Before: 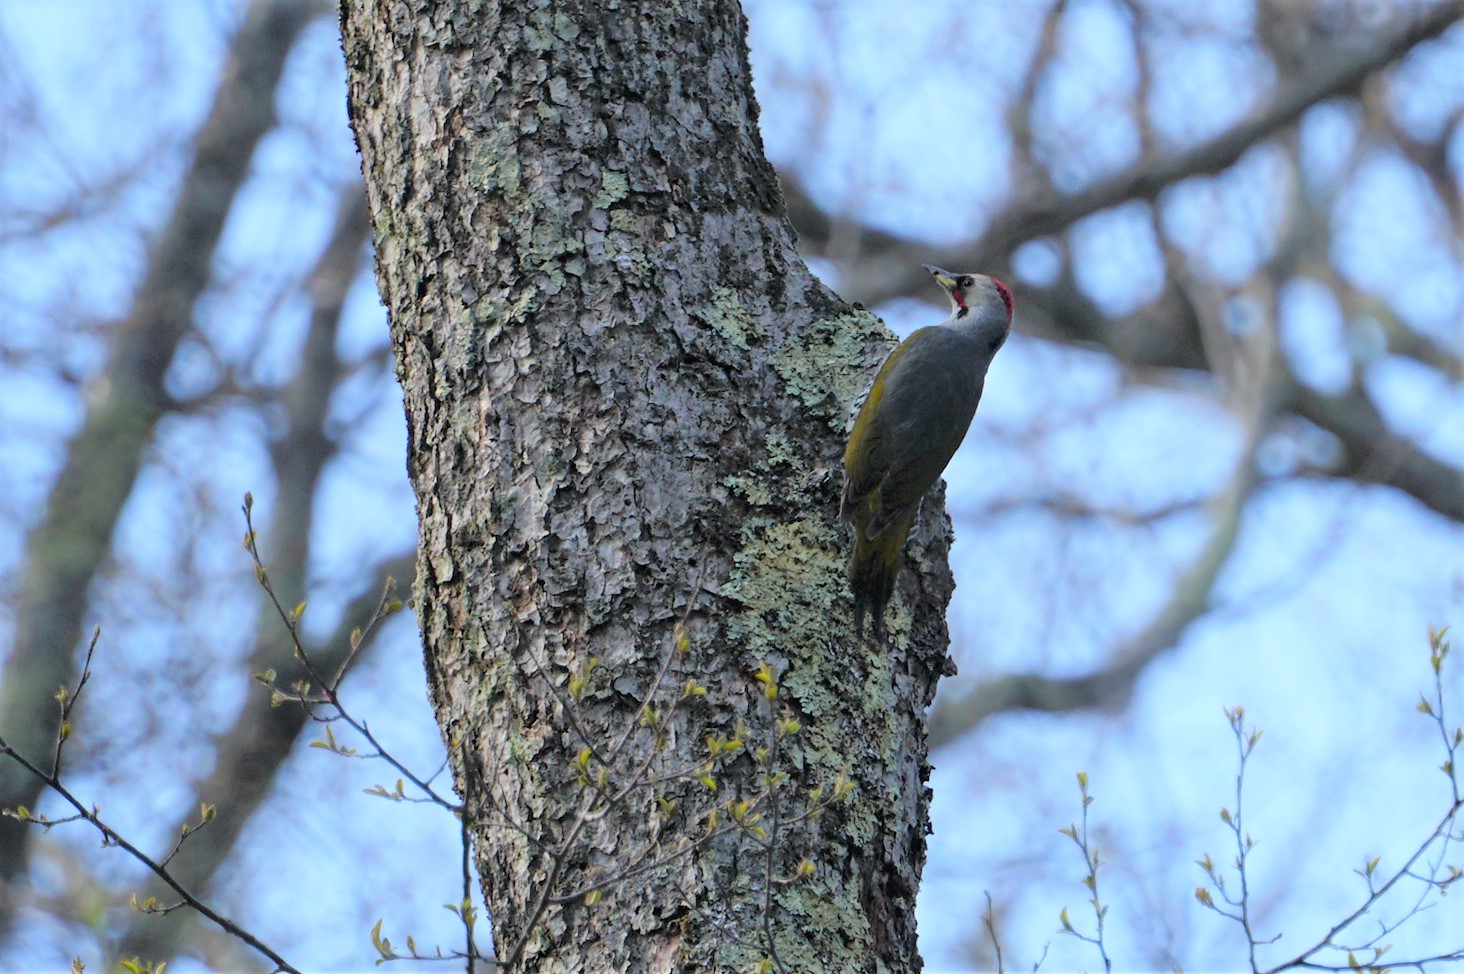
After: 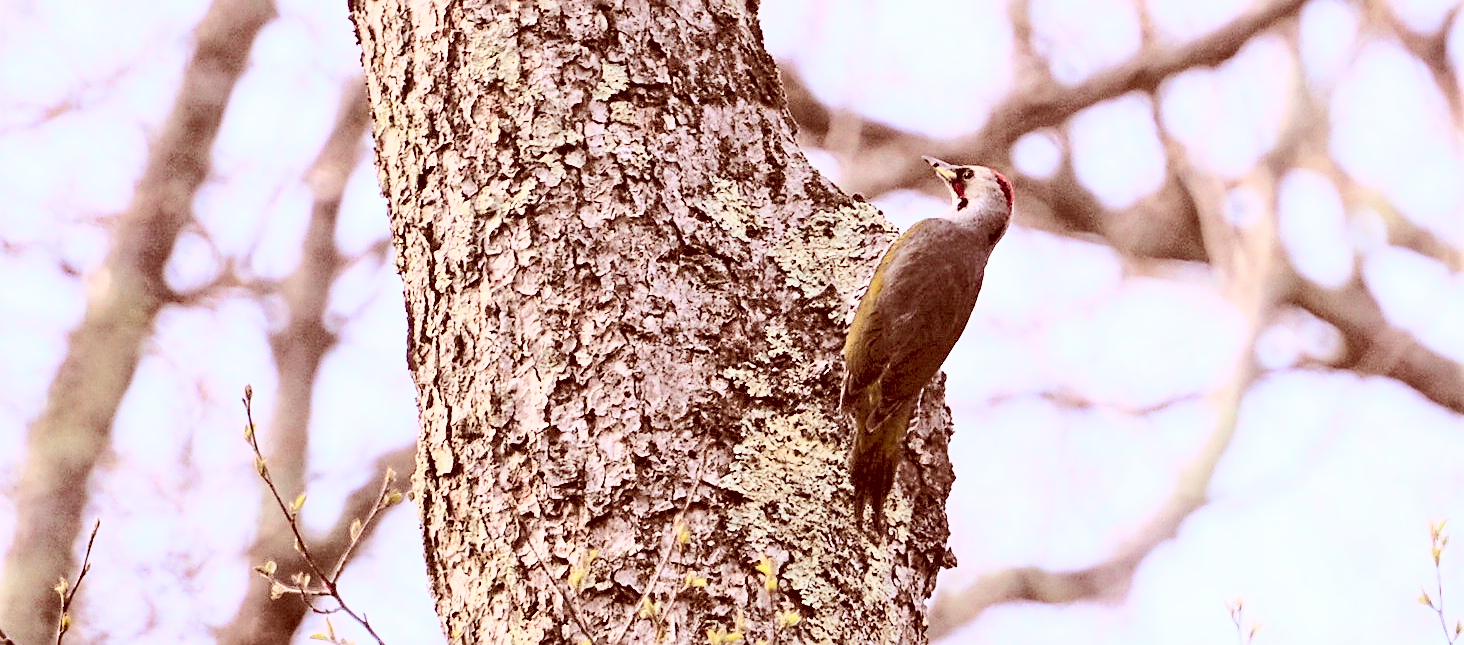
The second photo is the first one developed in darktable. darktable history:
crop: top 11.142%, bottom 22.577%
tone curve: curves: ch0 [(0, 0) (0.003, 0.003) (0.011, 0.011) (0.025, 0.026) (0.044, 0.045) (0.069, 0.087) (0.1, 0.141) (0.136, 0.202) (0.177, 0.271) (0.224, 0.357) (0.277, 0.461) (0.335, 0.583) (0.399, 0.685) (0.468, 0.782) (0.543, 0.867) (0.623, 0.927) (0.709, 0.96) (0.801, 0.975) (0.898, 0.987) (1, 1)], color space Lab, independent channels, preserve colors none
color correction: highlights a* 9.42, highlights b* 8.57, shadows a* 39.81, shadows b* 39.77, saturation 0.809
haze removal: compatibility mode true, adaptive false
sharpen: on, module defaults
